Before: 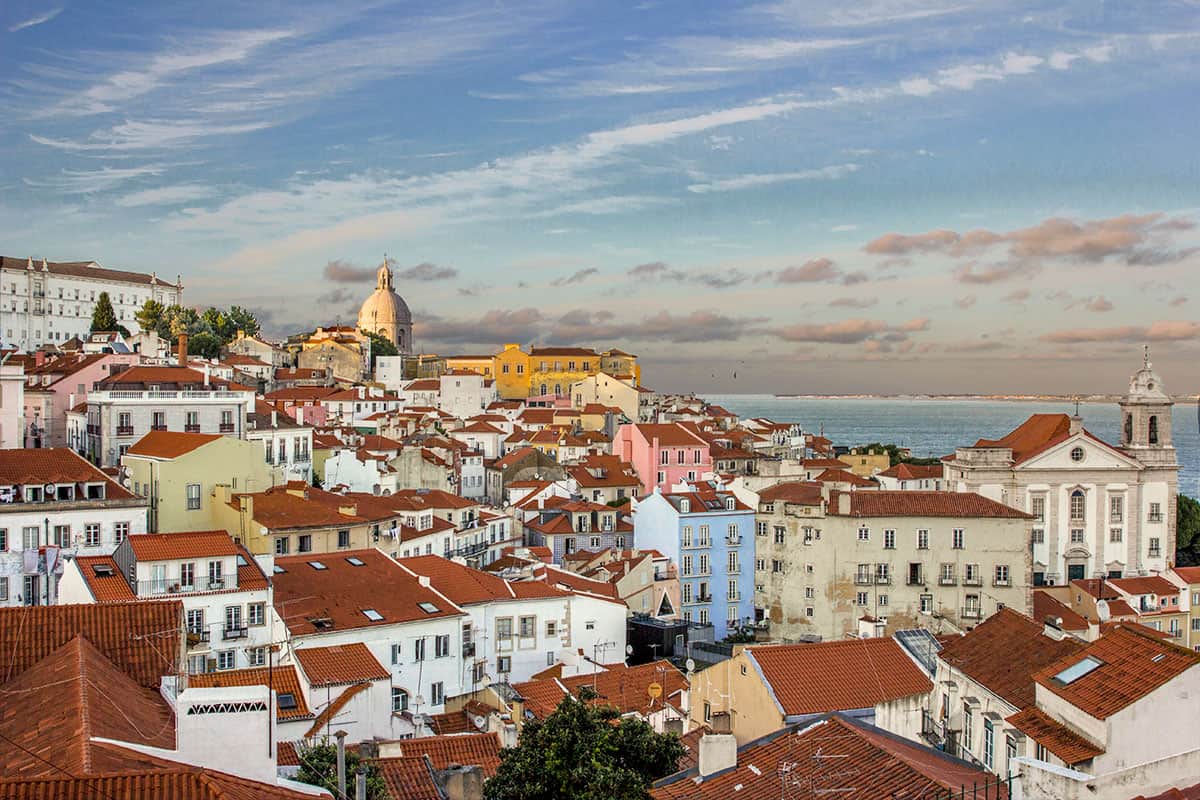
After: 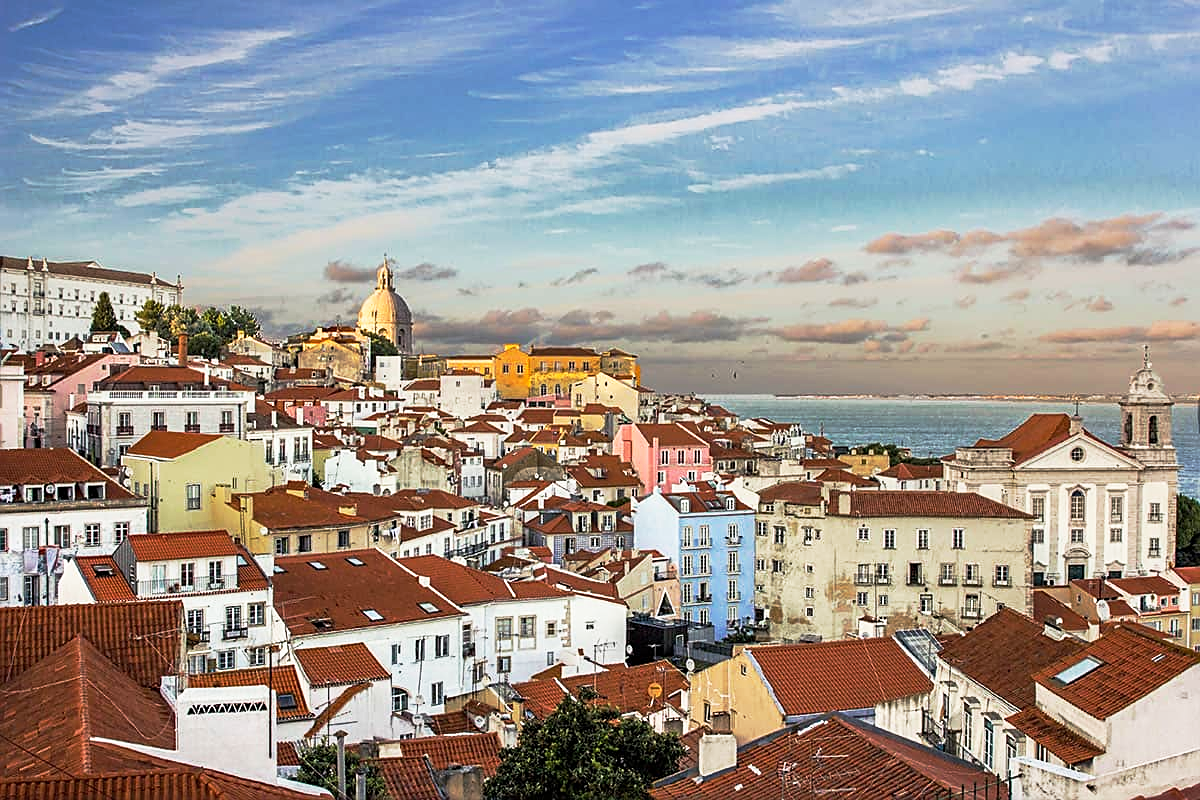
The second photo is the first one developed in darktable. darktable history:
tone equalizer: on, module defaults
base curve: curves: ch0 [(0, 0) (0.257, 0.25) (0.482, 0.586) (0.757, 0.871) (1, 1)], preserve colors none
sharpen: on, module defaults
